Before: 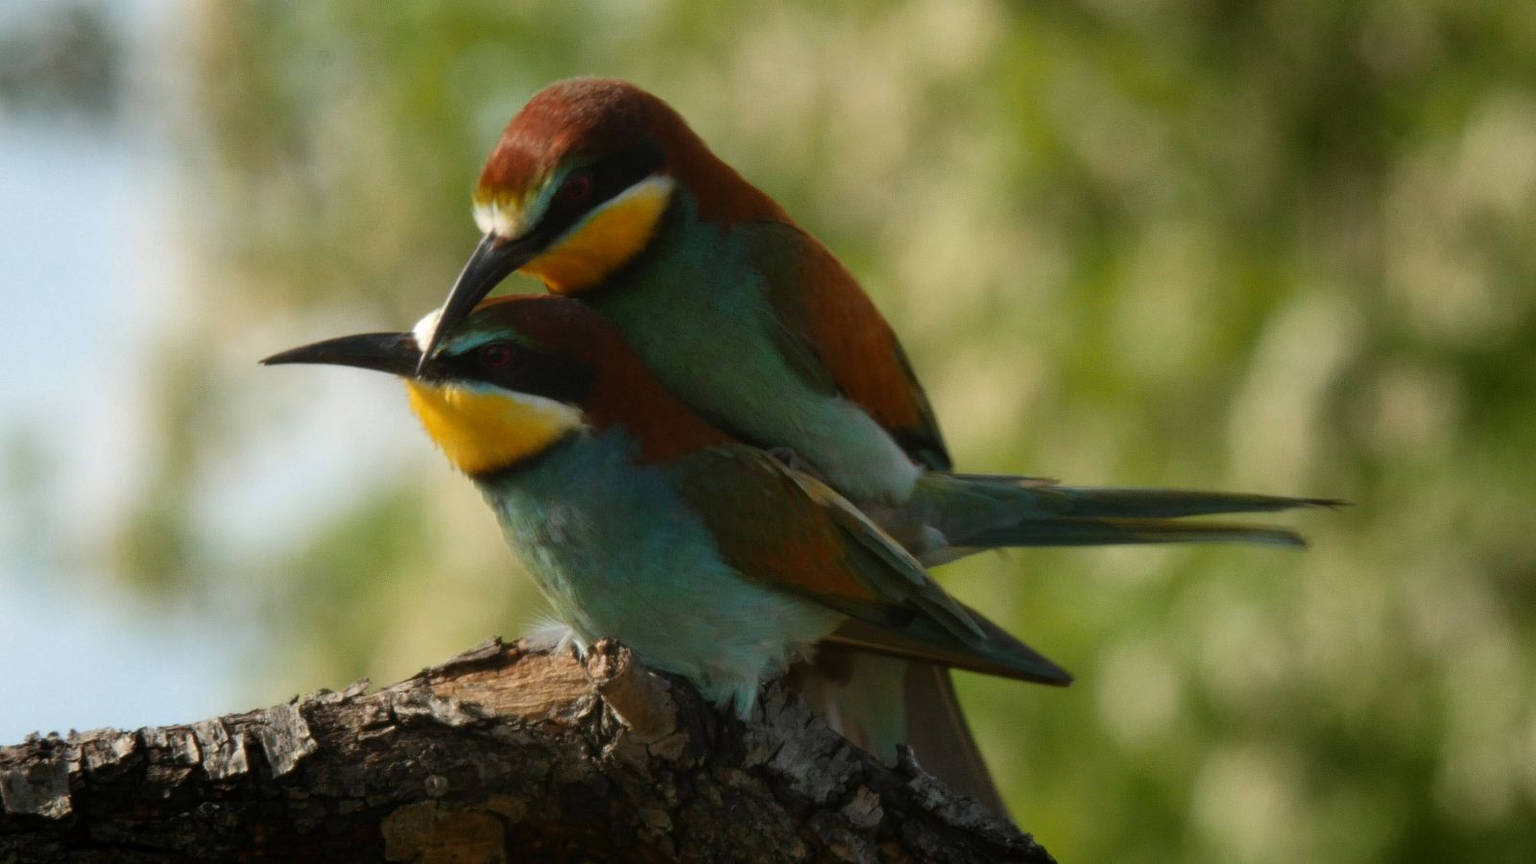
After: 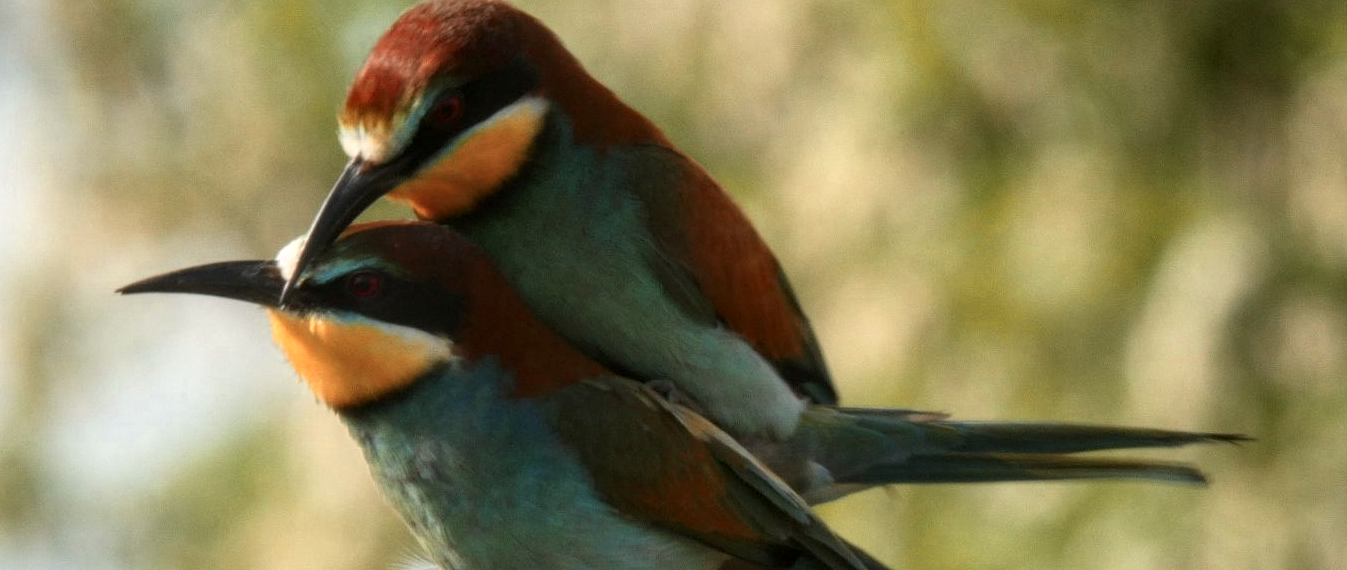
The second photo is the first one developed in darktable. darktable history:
contrast brightness saturation: contrast 0.104, brightness 0.03, saturation 0.092
color correction: highlights a* 0.612, highlights b* 2.82, saturation 1.1
crop and rotate: left 9.647%, top 9.603%, right 6.136%, bottom 26.971%
local contrast: on, module defaults
color zones: curves: ch0 [(0, 0.473) (0.001, 0.473) (0.226, 0.548) (0.4, 0.589) (0.525, 0.54) (0.728, 0.403) (0.999, 0.473) (1, 0.473)]; ch1 [(0, 0.619) (0.001, 0.619) (0.234, 0.388) (0.4, 0.372) (0.528, 0.422) (0.732, 0.53) (0.999, 0.619) (1, 0.619)]; ch2 [(0, 0.547) (0.001, 0.547) (0.226, 0.45) (0.4, 0.525) (0.525, 0.585) (0.8, 0.511) (0.999, 0.547) (1, 0.547)]
